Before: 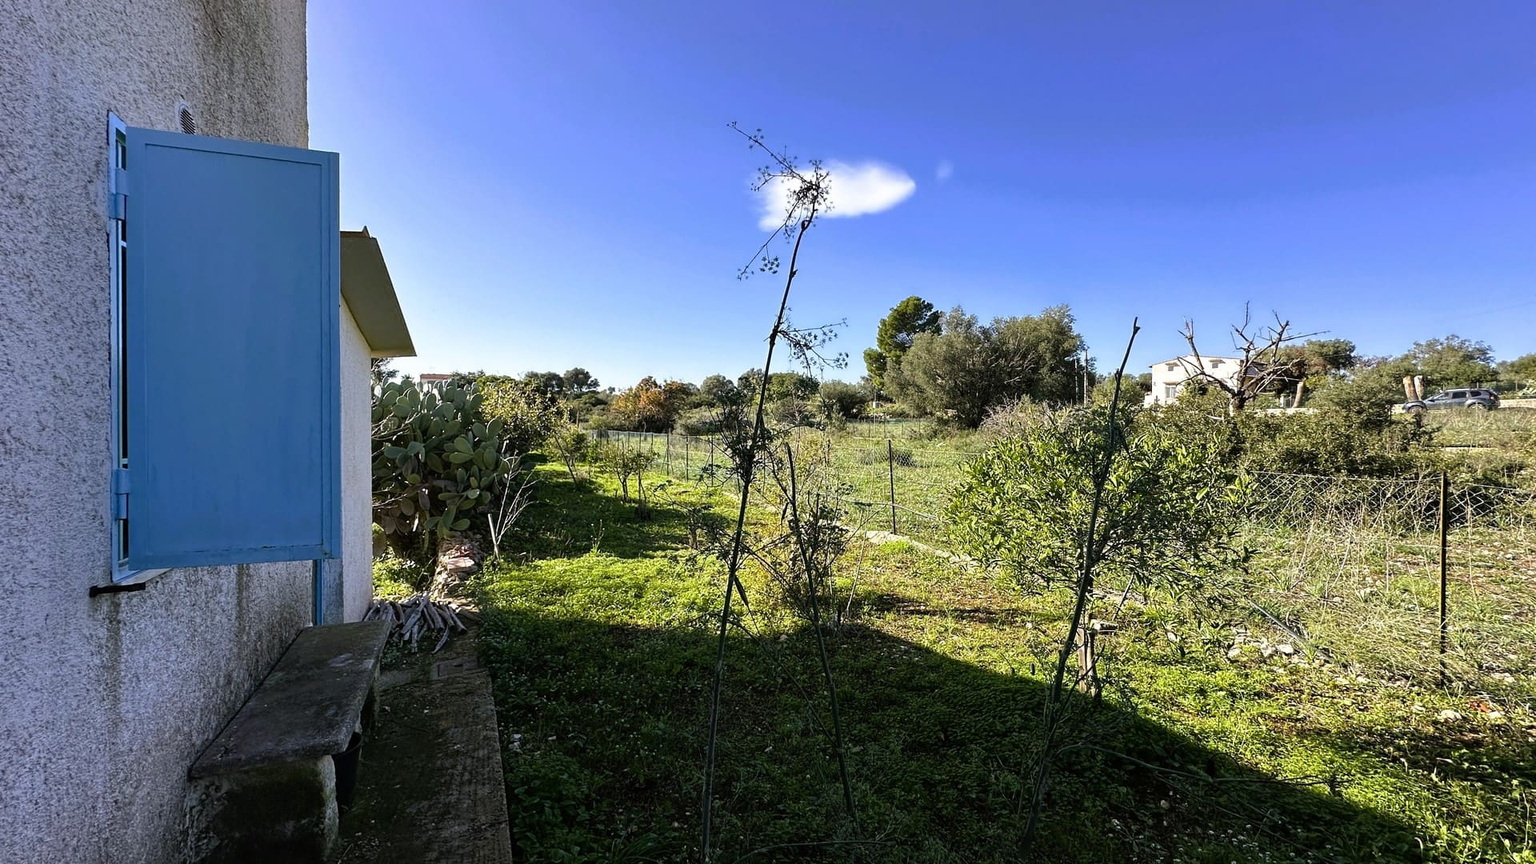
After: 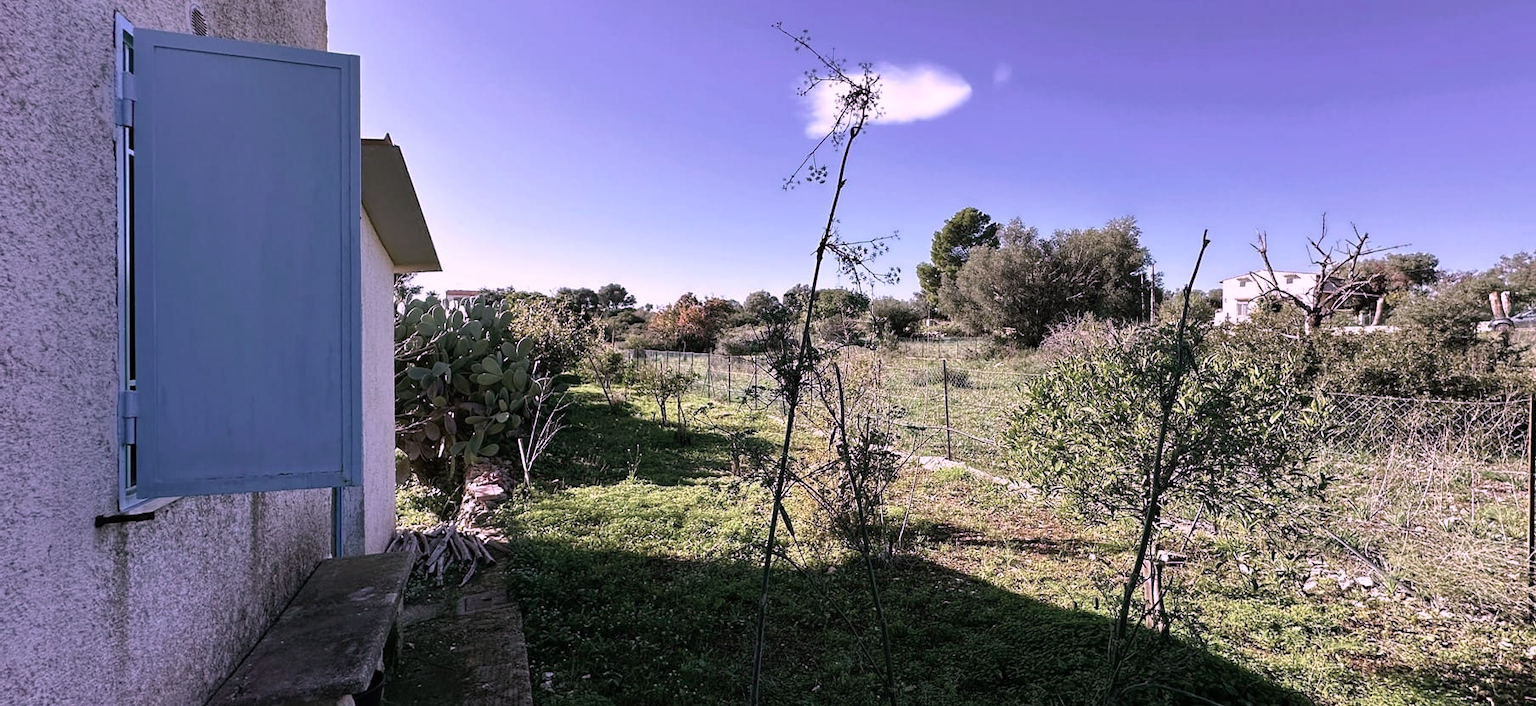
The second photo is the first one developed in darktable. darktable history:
color contrast: blue-yellow contrast 0.7
crop and rotate: angle 0.03°, top 11.643%, right 5.651%, bottom 11.189%
color correction: highlights a* 15.46, highlights b* -20.56
